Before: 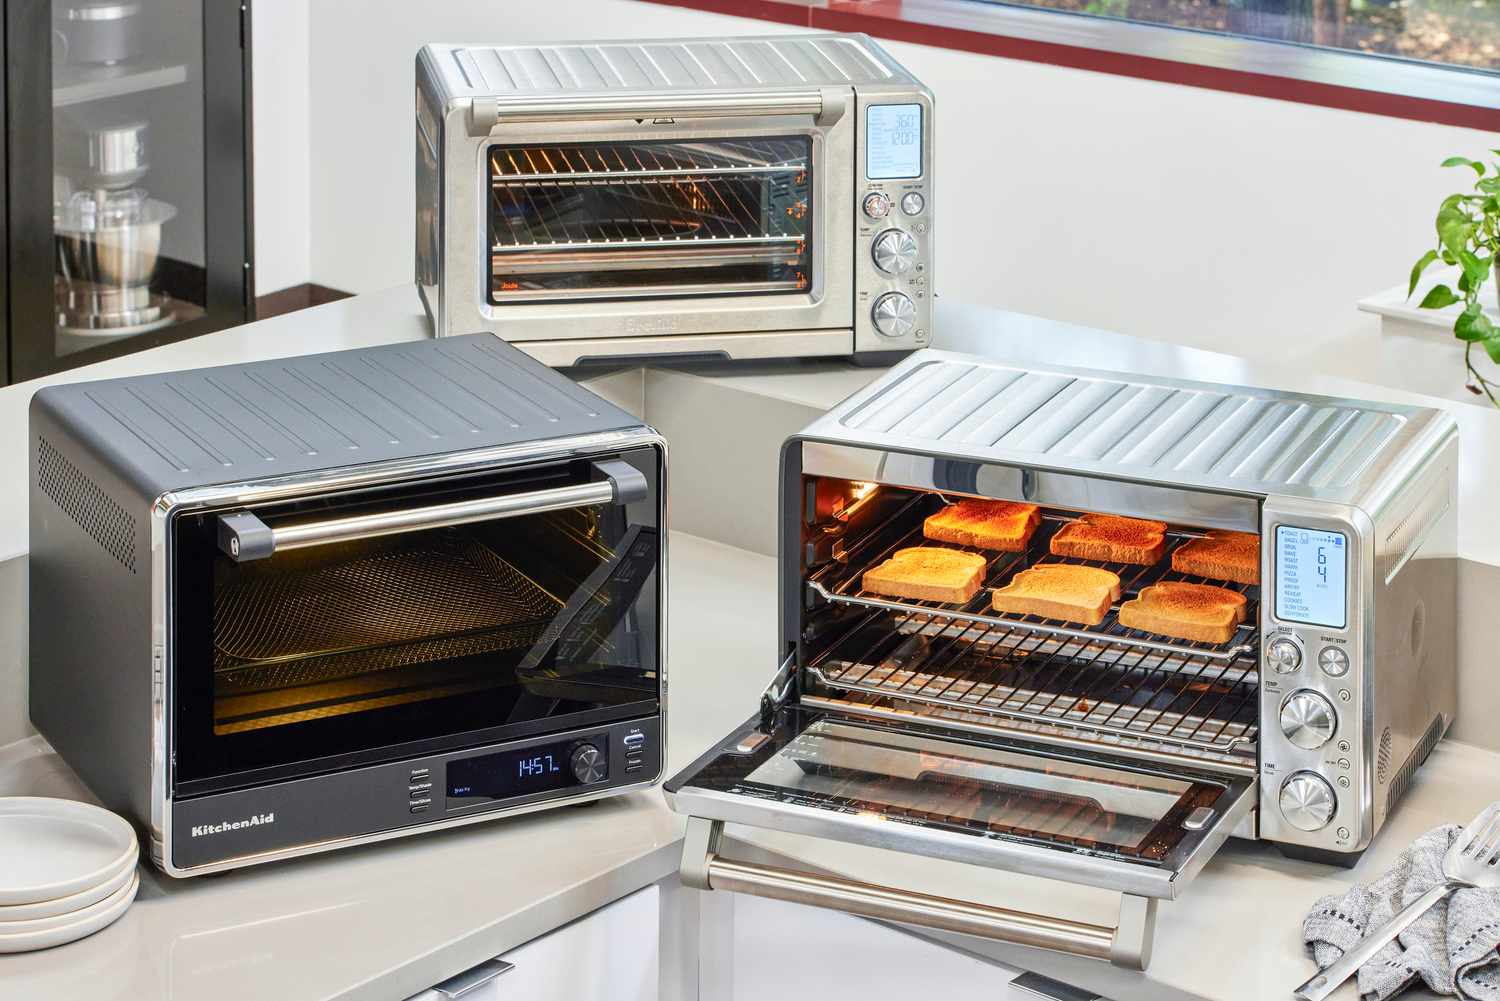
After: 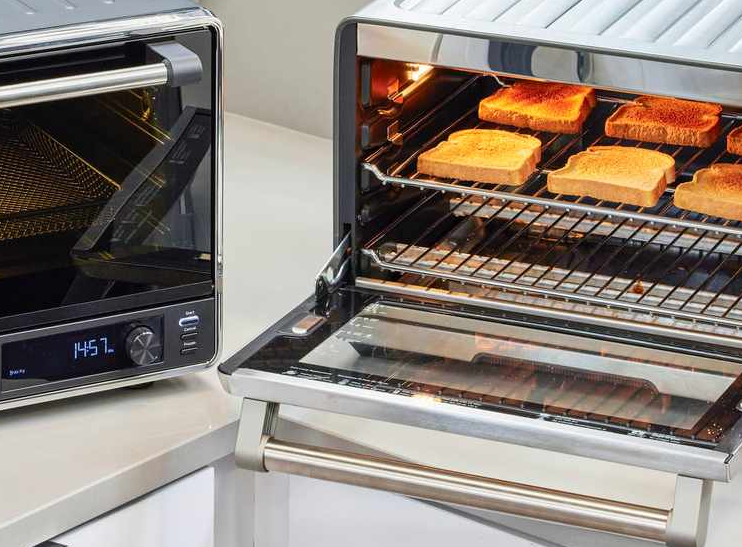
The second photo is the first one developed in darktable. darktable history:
crop: left 29.672%, top 41.786%, right 20.851%, bottom 3.487%
shadows and highlights: radius 334.93, shadows 63.48, highlights 6.06, compress 87.7%, highlights color adjustment 39.73%, soften with gaussian
